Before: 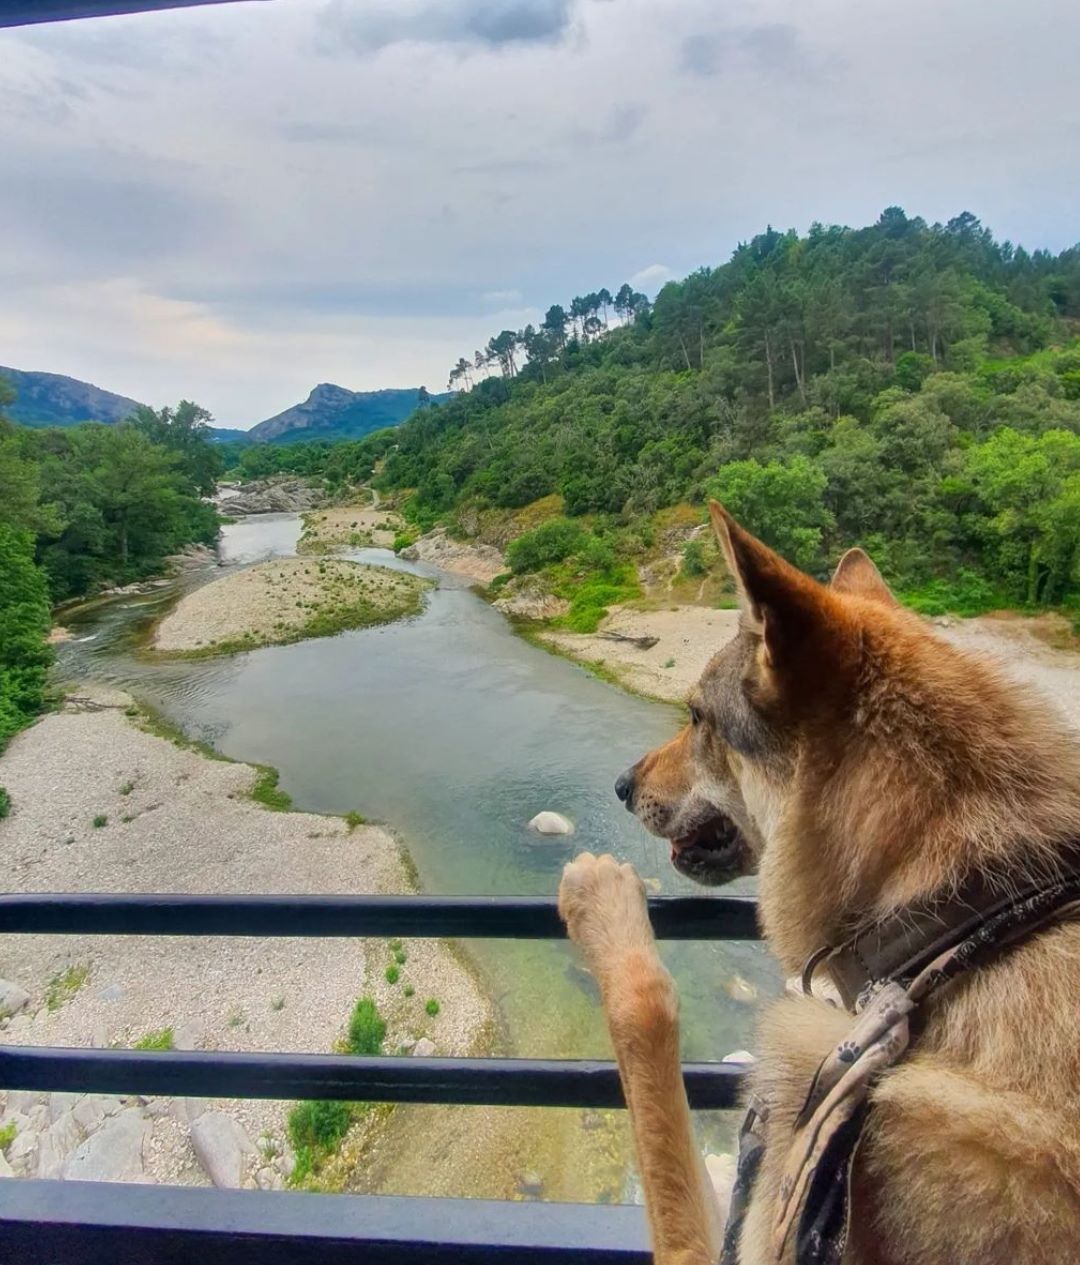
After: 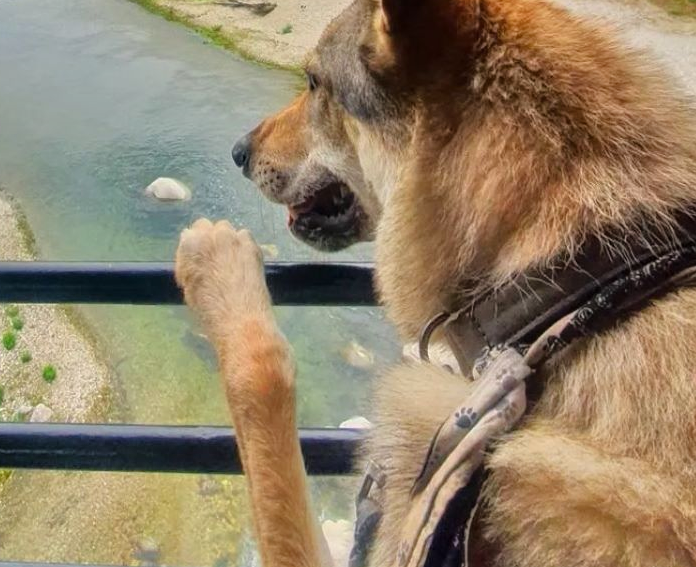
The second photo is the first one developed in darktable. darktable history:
crop and rotate: left 35.509%, top 50.238%, bottom 4.934%
tone equalizer: -8 EV 0.001 EV, -7 EV -0.004 EV, -6 EV 0.009 EV, -5 EV 0.032 EV, -4 EV 0.276 EV, -3 EV 0.644 EV, -2 EV 0.584 EV, -1 EV 0.187 EV, +0 EV 0.024 EV
